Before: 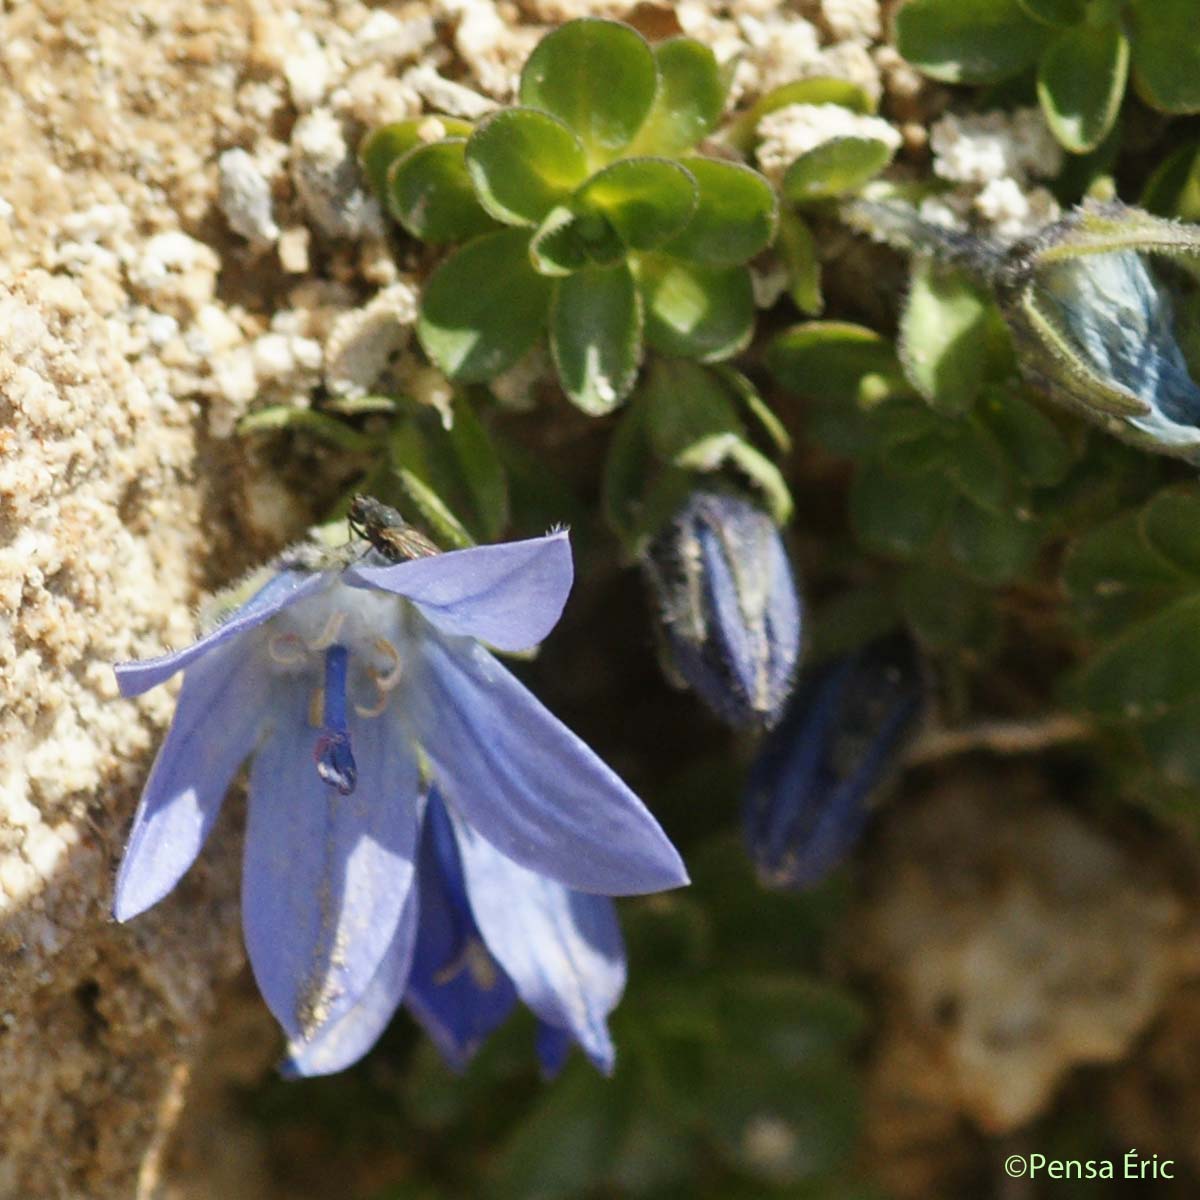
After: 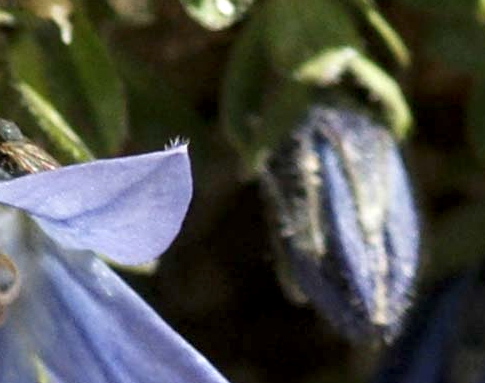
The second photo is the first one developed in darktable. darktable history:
crop: left 31.751%, top 32.172%, right 27.8%, bottom 35.83%
local contrast: highlights 123%, shadows 126%, detail 140%, midtone range 0.254
